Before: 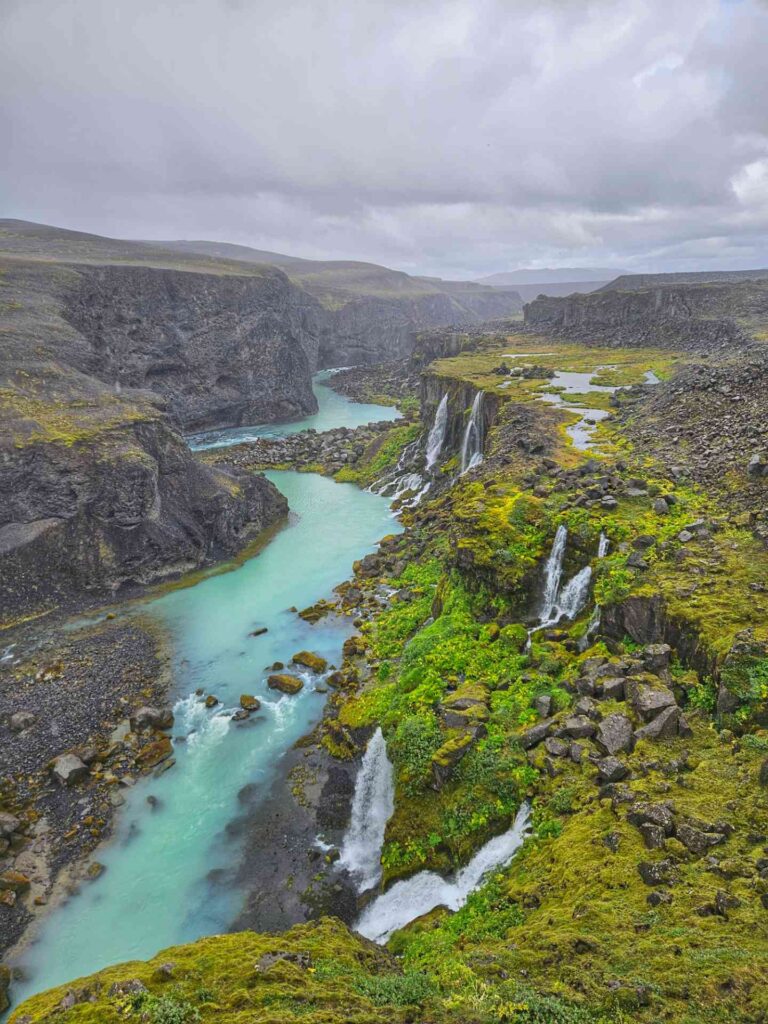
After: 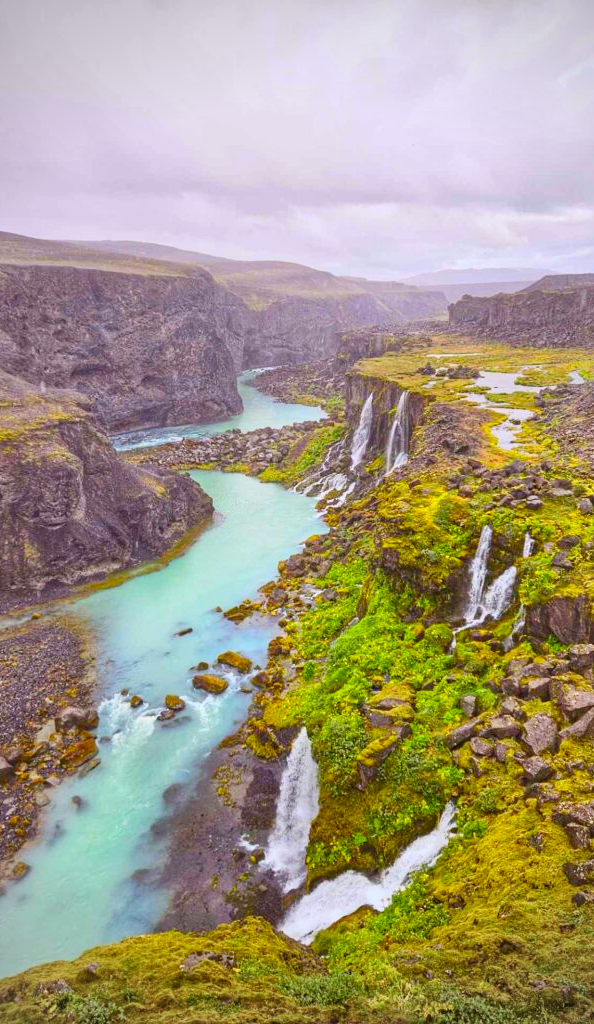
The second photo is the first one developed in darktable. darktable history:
contrast brightness saturation: contrast 0.2, brightness 0.16, saturation 0.22
crop: left 9.88%, right 12.664%
color balance rgb: perceptual saturation grading › global saturation 20%, perceptual saturation grading › highlights -25%, perceptual saturation grading › shadows 50%
vignetting: unbound false
rgb levels: mode RGB, independent channels, levels [[0, 0.474, 1], [0, 0.5, 1], [0, 0.5, 1]]
